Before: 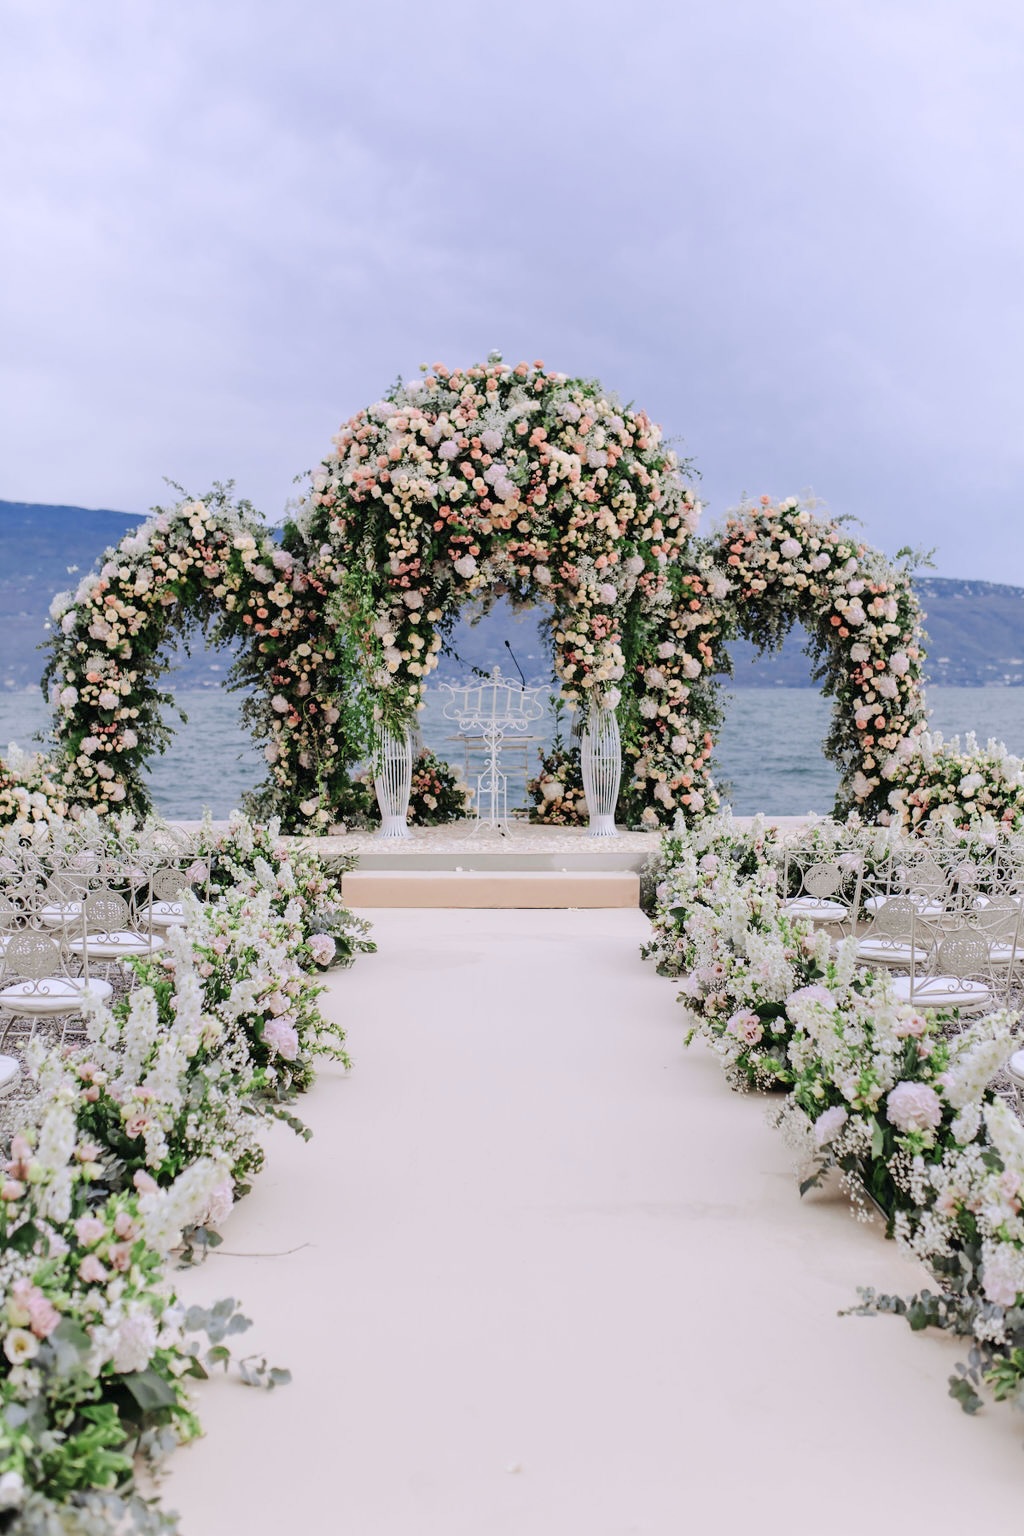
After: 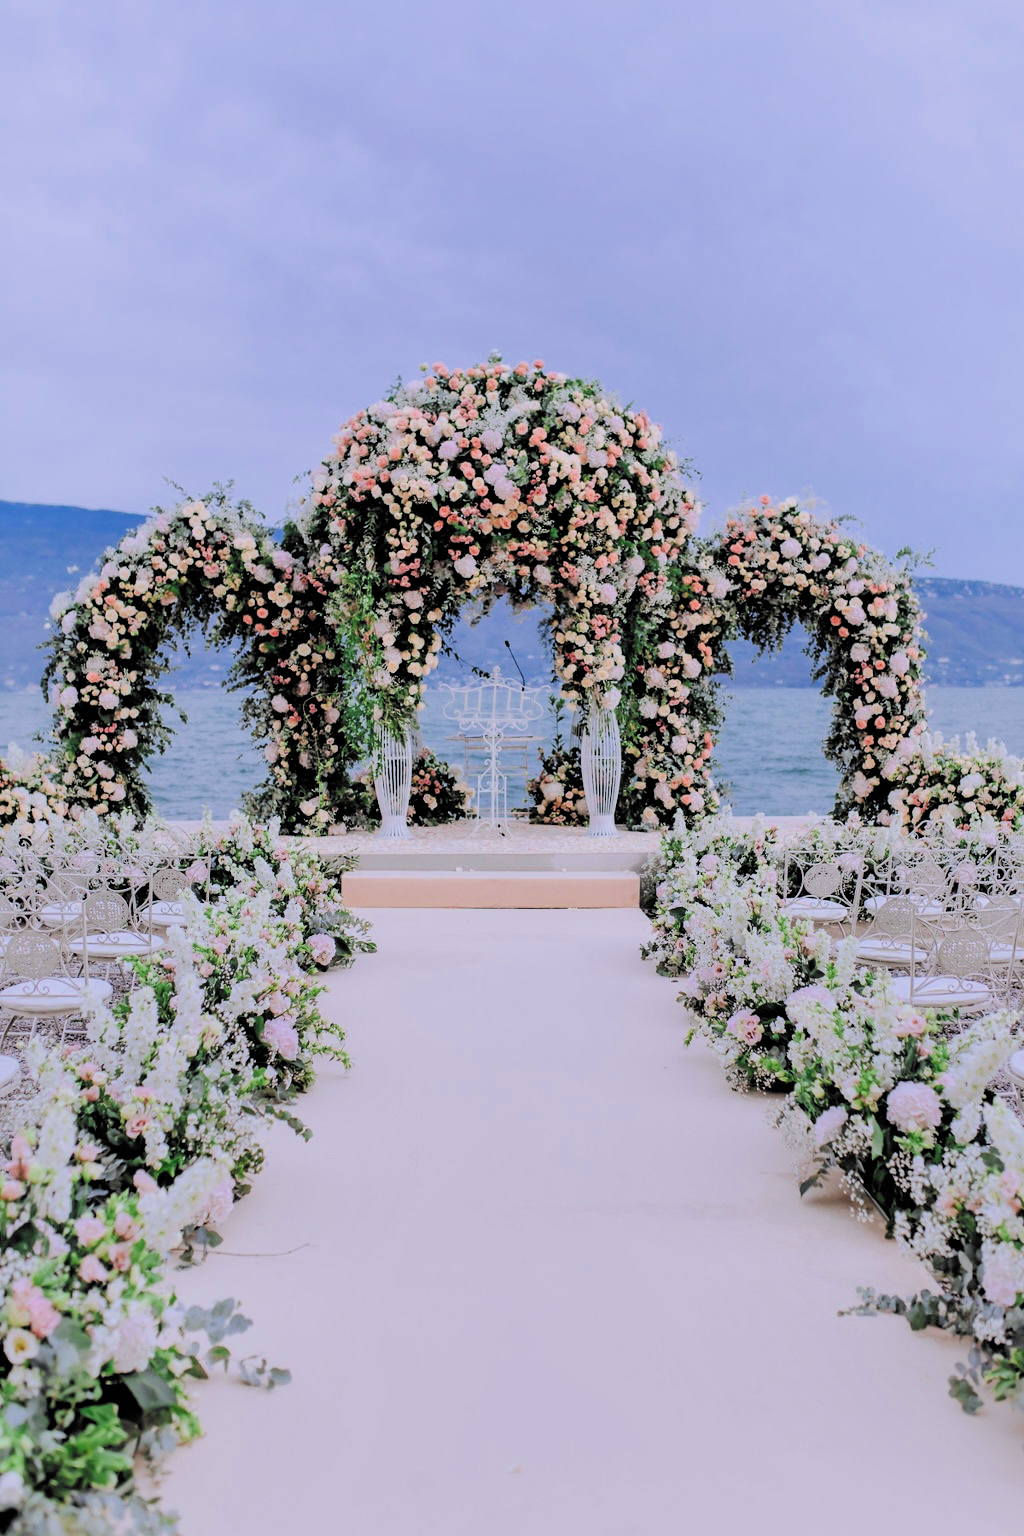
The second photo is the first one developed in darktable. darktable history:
exposure: exposure 0.201 EV, compensate highlight preservation false
shadows and highlights: on, module defaults
filmic rgb: black relative exposure -5.09 EV, white relative exposure 3.98 EV, hardness 2.89, contrast 1.3, highlights saturation mix -28.68%, color science v6 (2022)
color calibration: illuminant as shot in camera, x 0.358, y 0.373, temperature 4628.91 K
